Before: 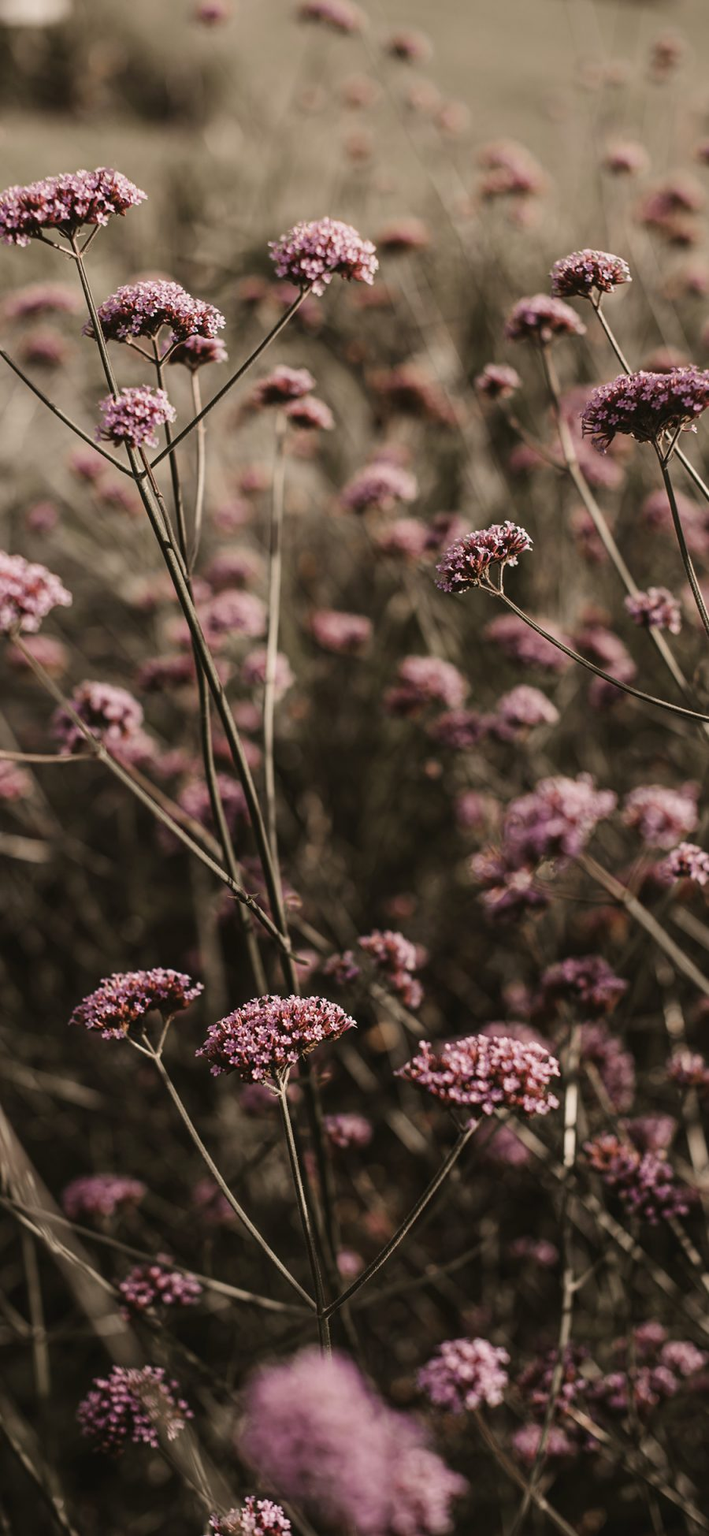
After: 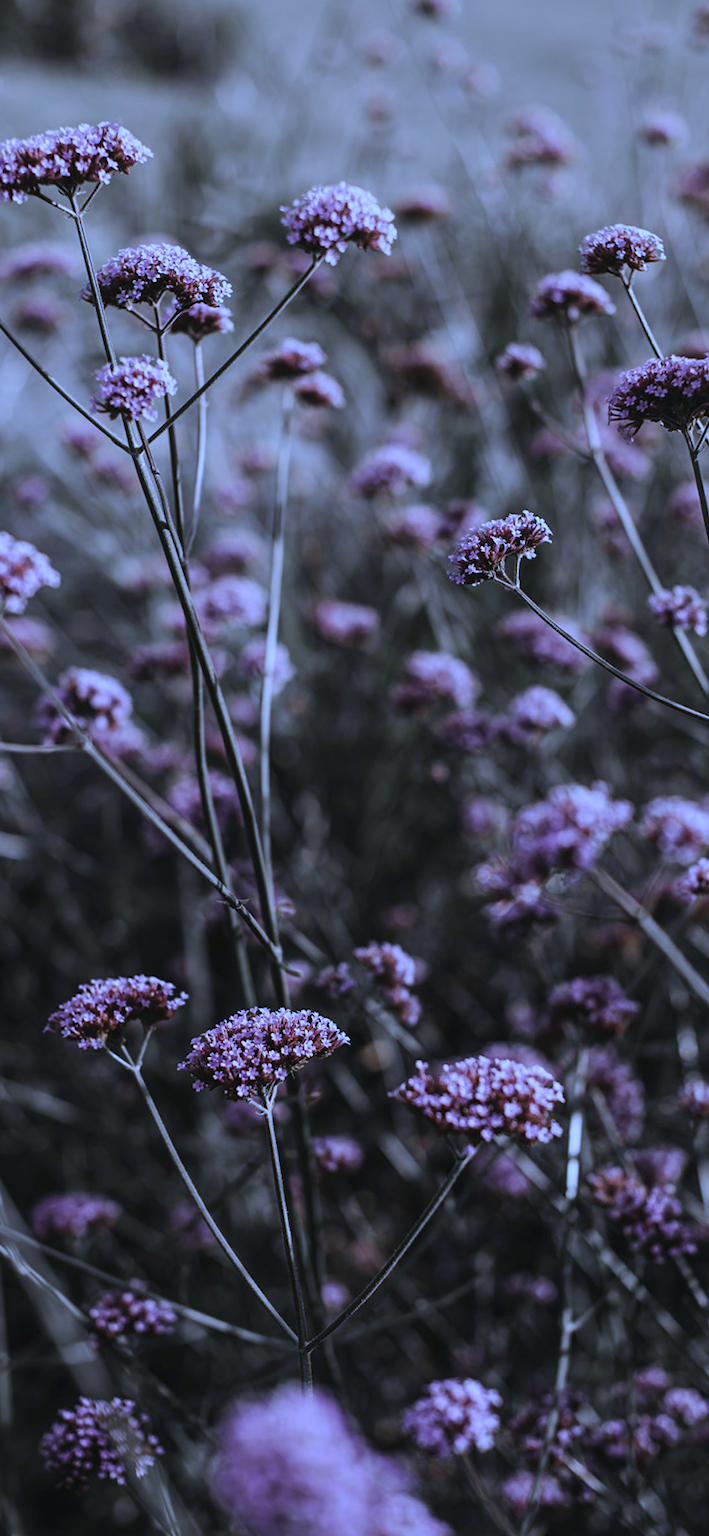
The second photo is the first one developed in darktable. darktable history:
white balance: red 0.766, blue 1.537
crop and rotate: angle -1.69°
